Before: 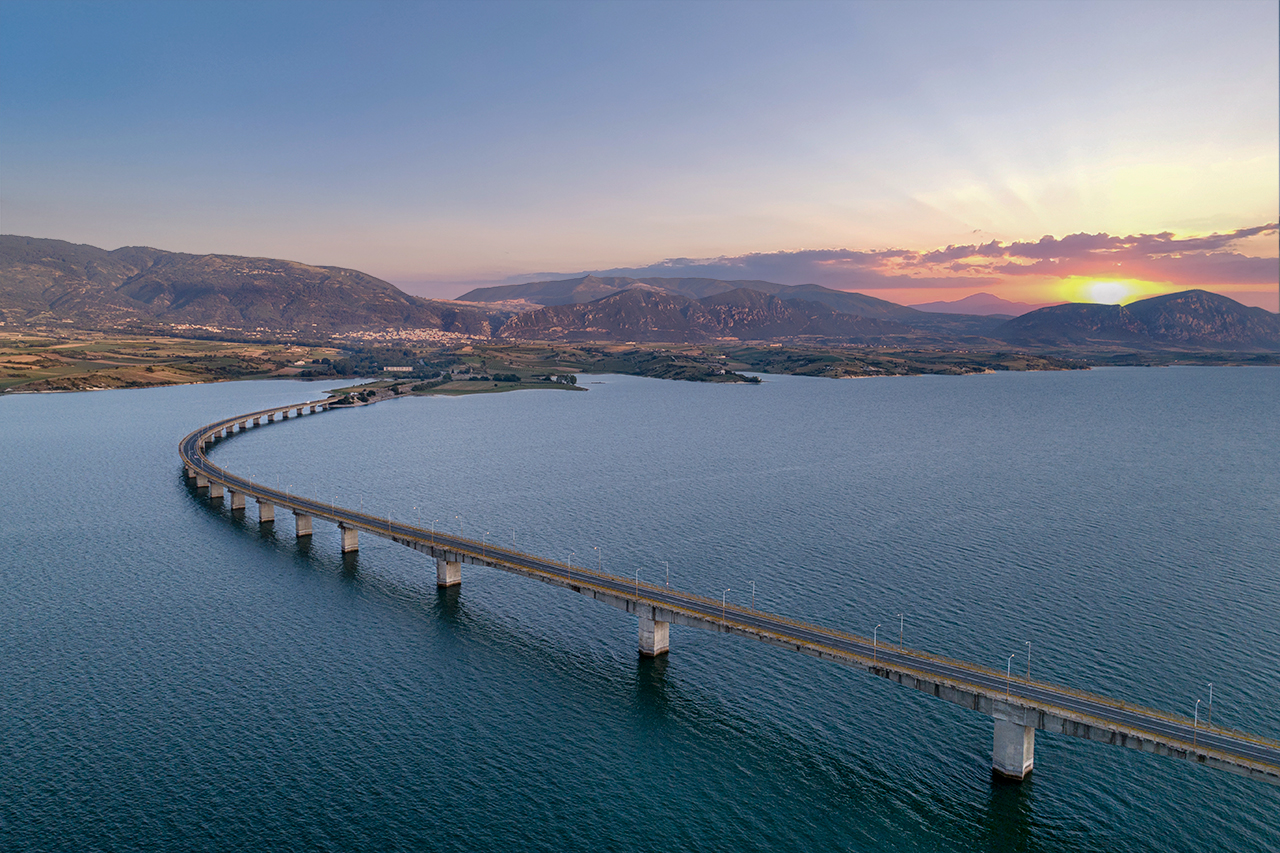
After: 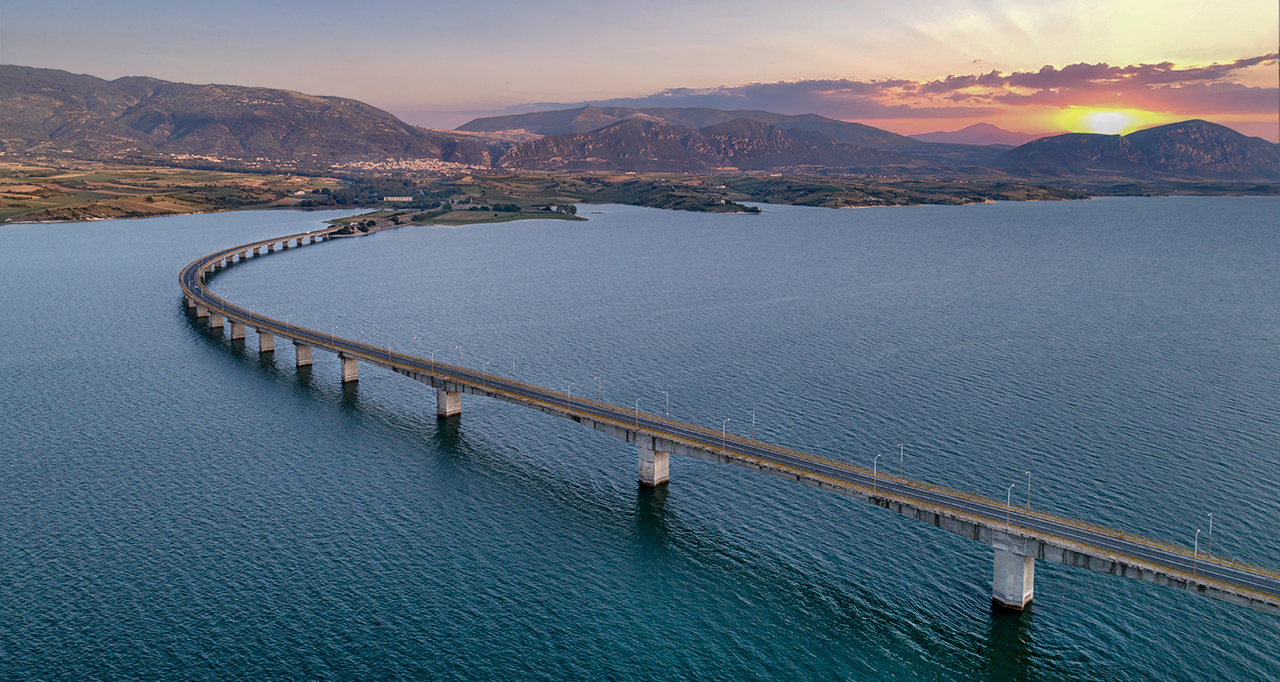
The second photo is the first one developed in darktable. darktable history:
shadows and highlights: soften with gaussian
crop and rotate: top 19.998%
